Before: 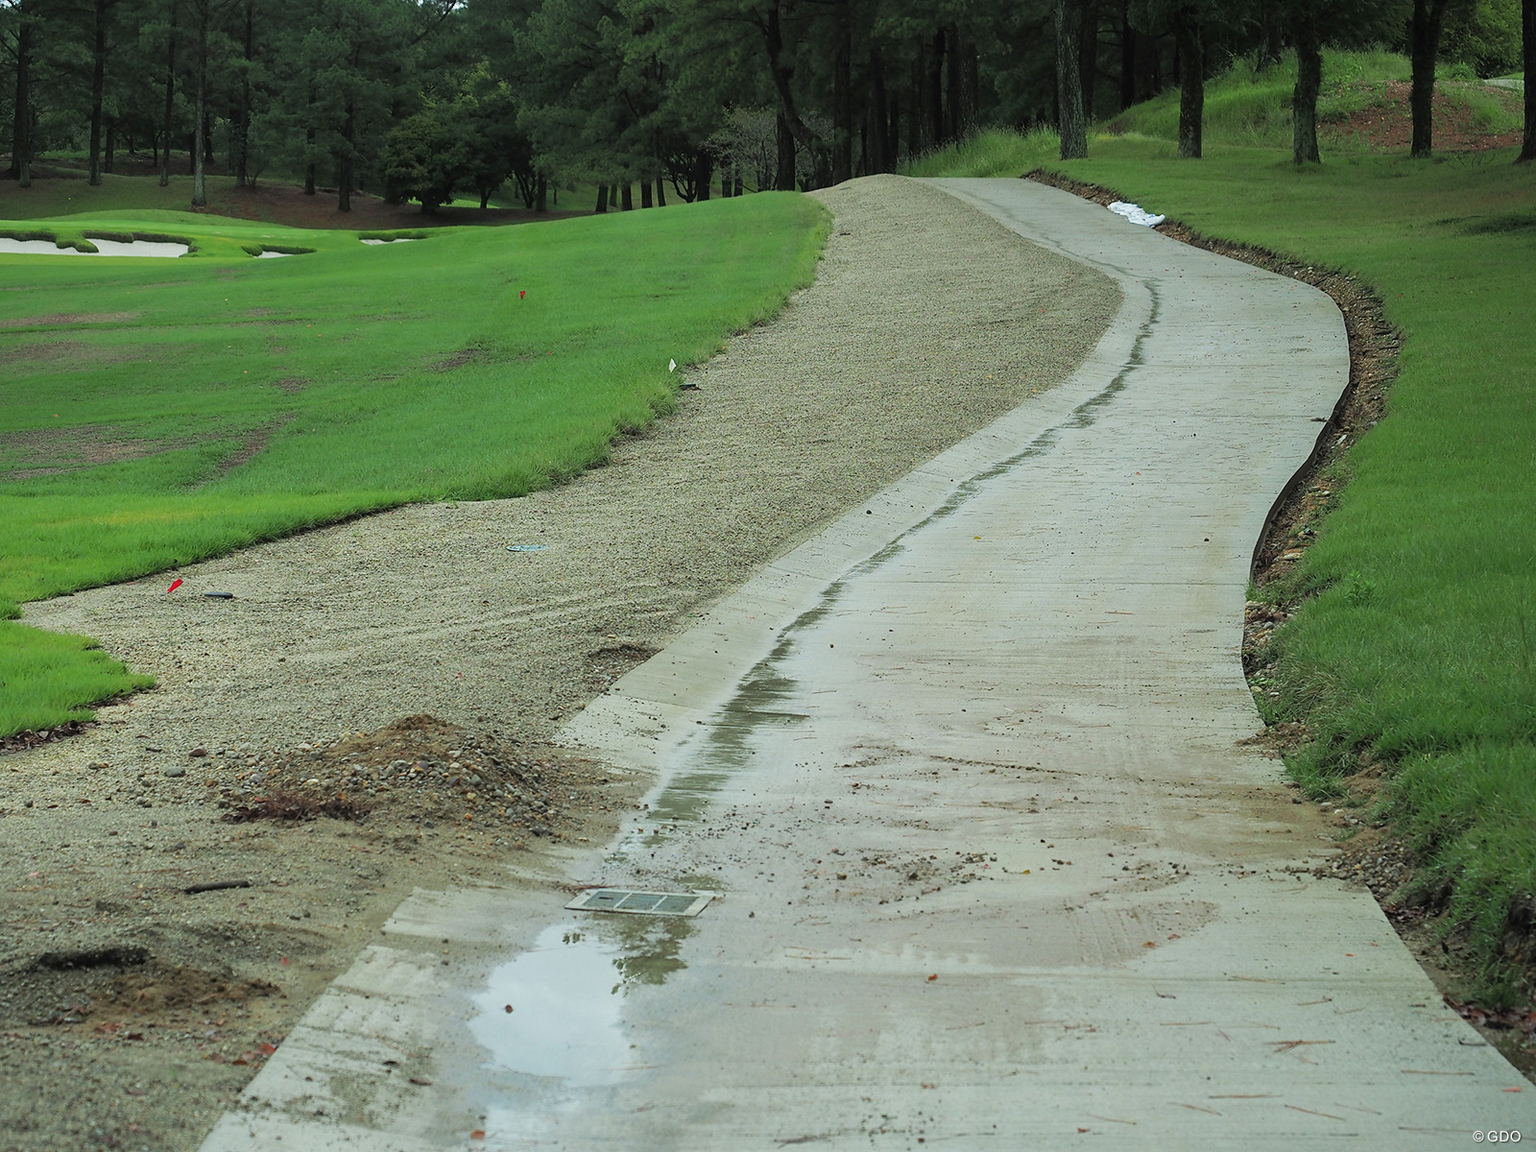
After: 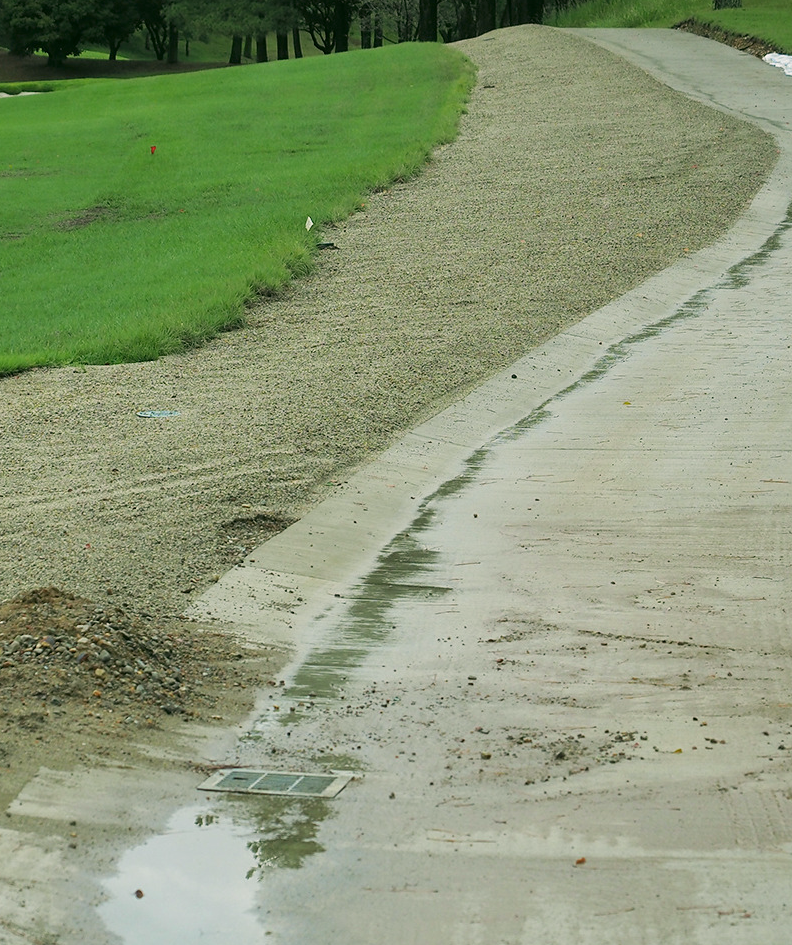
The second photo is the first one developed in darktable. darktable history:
color correction: highlights a* 4.6, highlights b* 4.96, shadows a* -7.74, shadows b* 4.57
crop and rotate: angle 0.017°, left 24.457%, top 13.081%, right 25.966%, bottom 8.125%
